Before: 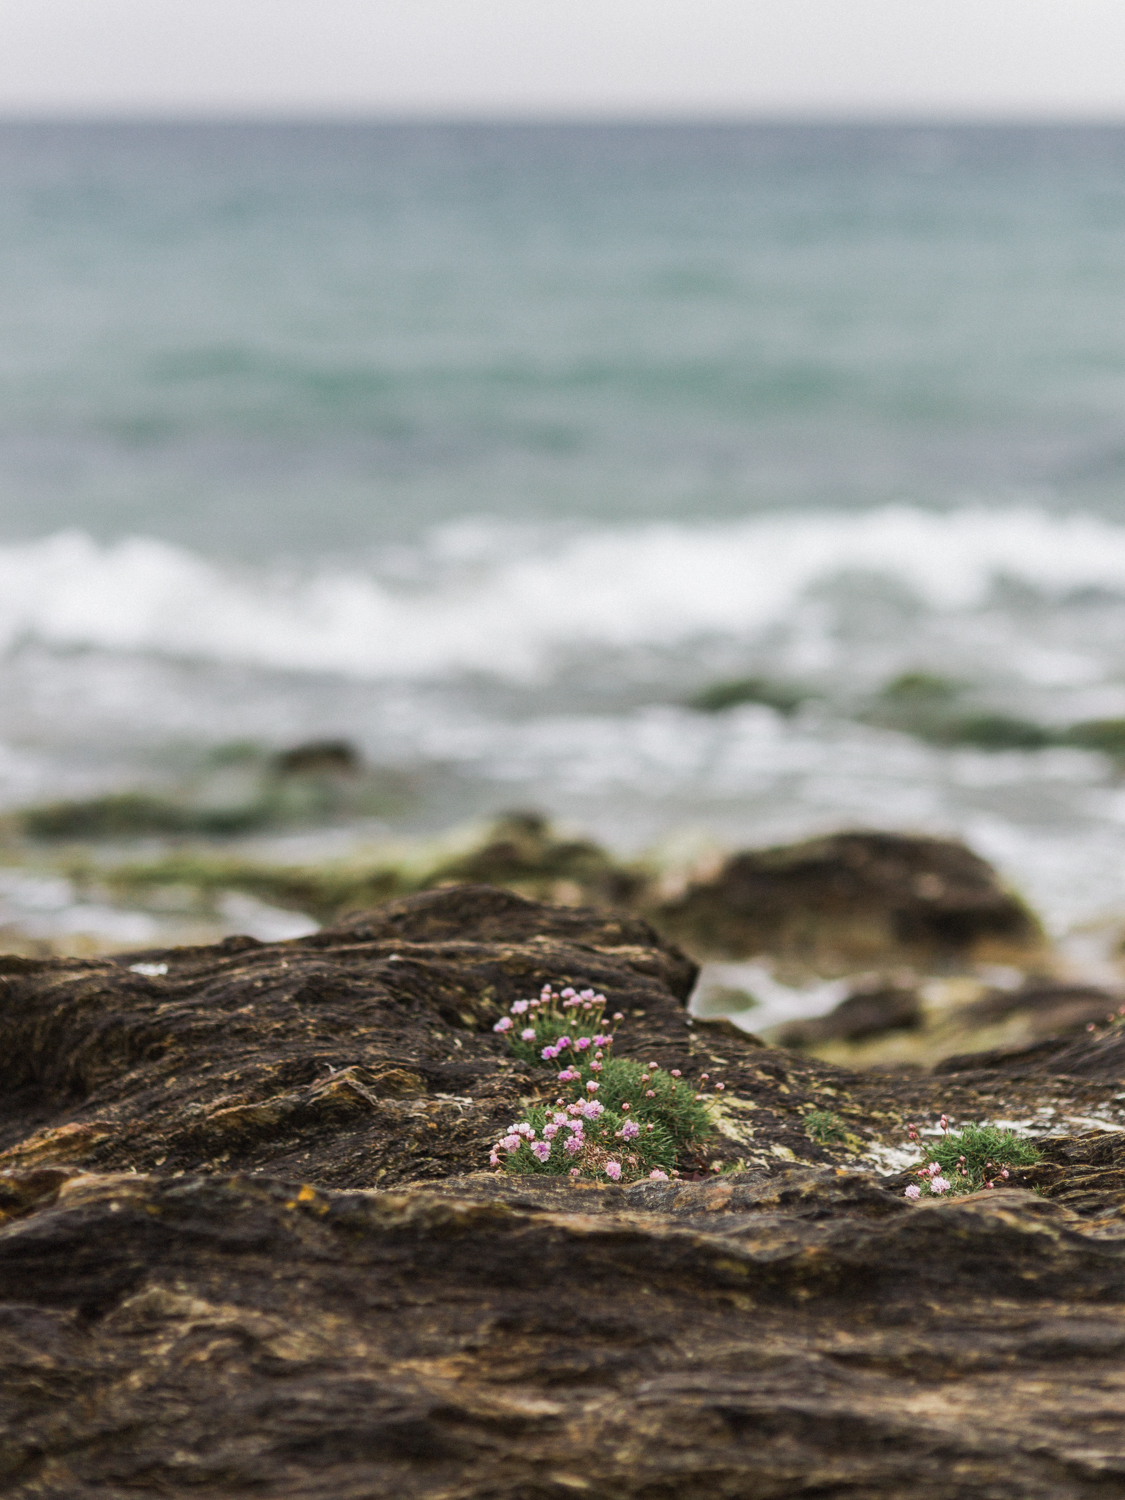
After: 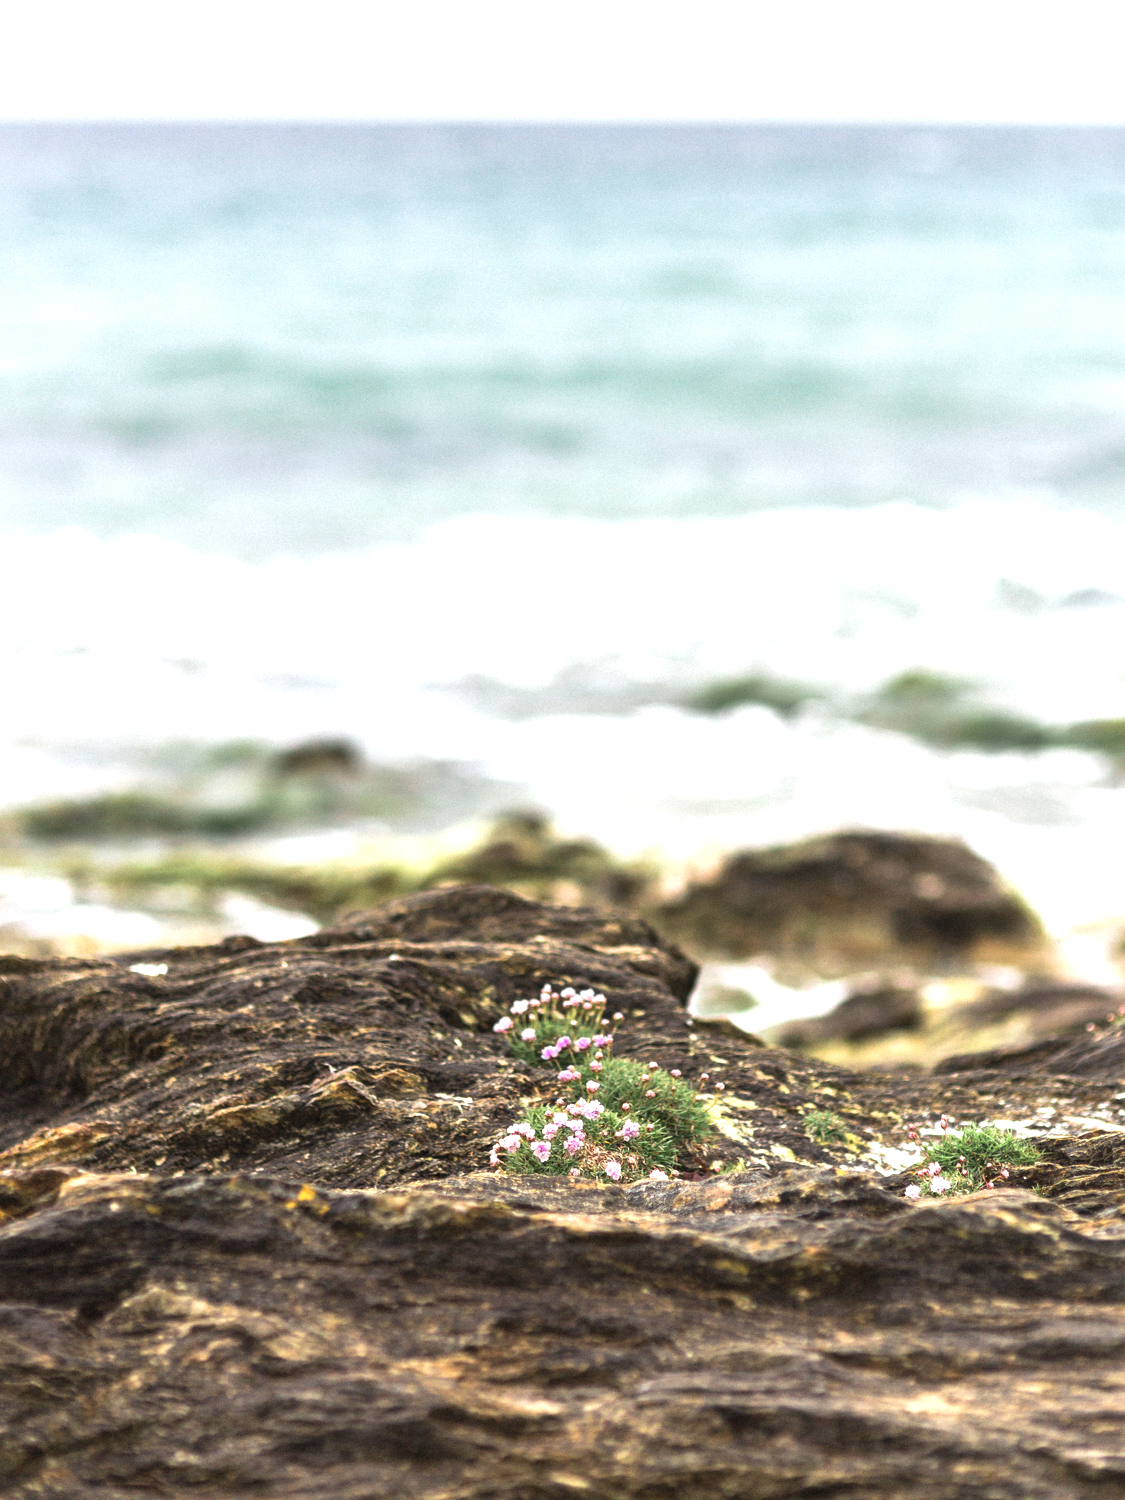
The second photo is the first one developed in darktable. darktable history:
local contrast: mode bilateral grid, contrast 20, coarseness 50, detail 120%, midtone range 0.2
exposure: black level correction 0, exposure 1.199 EV, compensate highlight preservation false
tone equalizer: edges refinement/feathering 500, mask exposure compensation -1.57 EV, preserve details no
